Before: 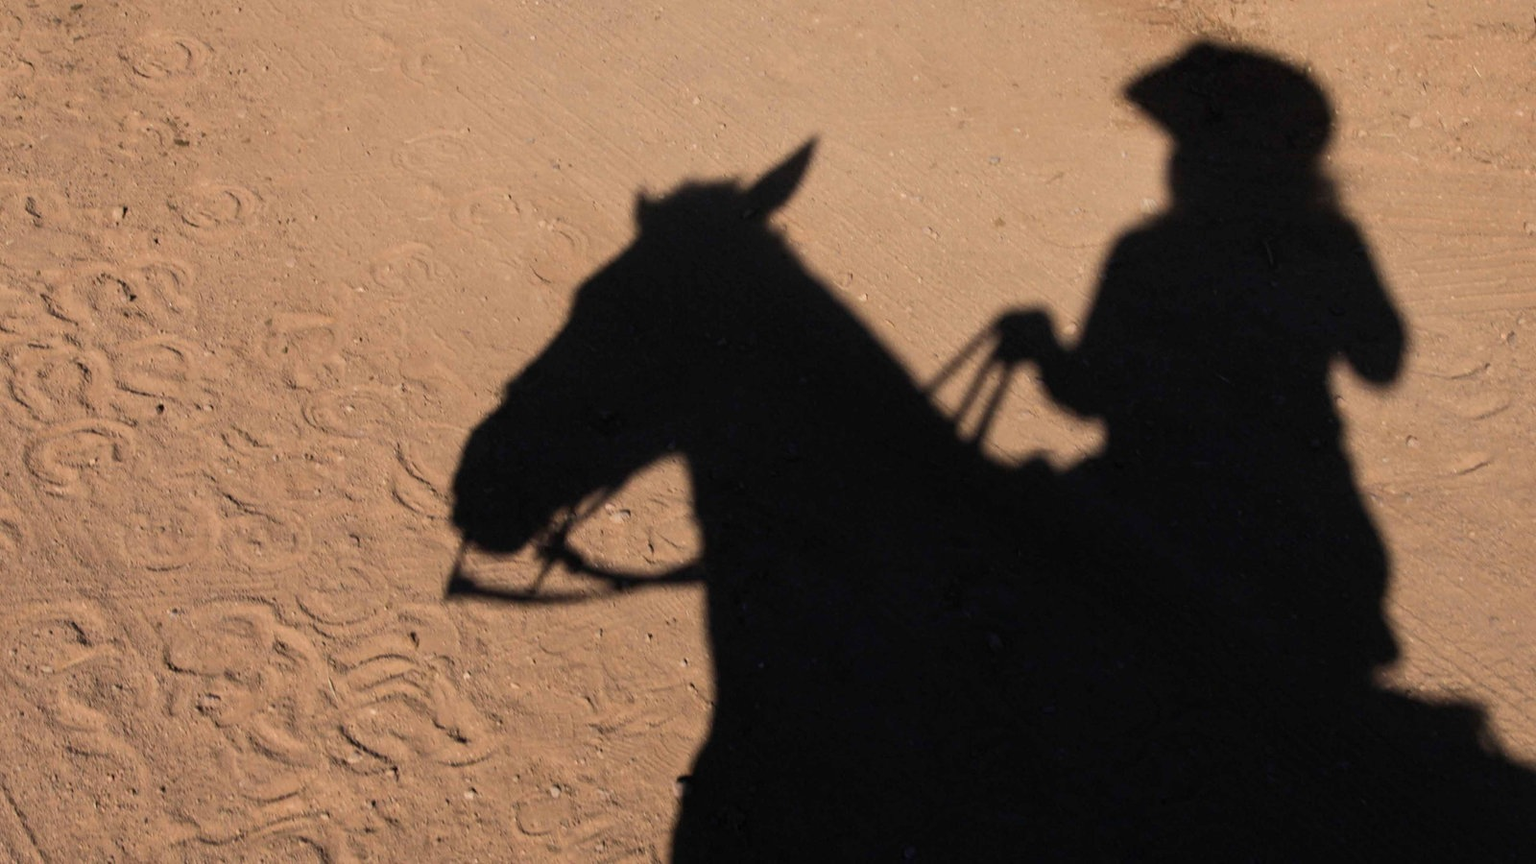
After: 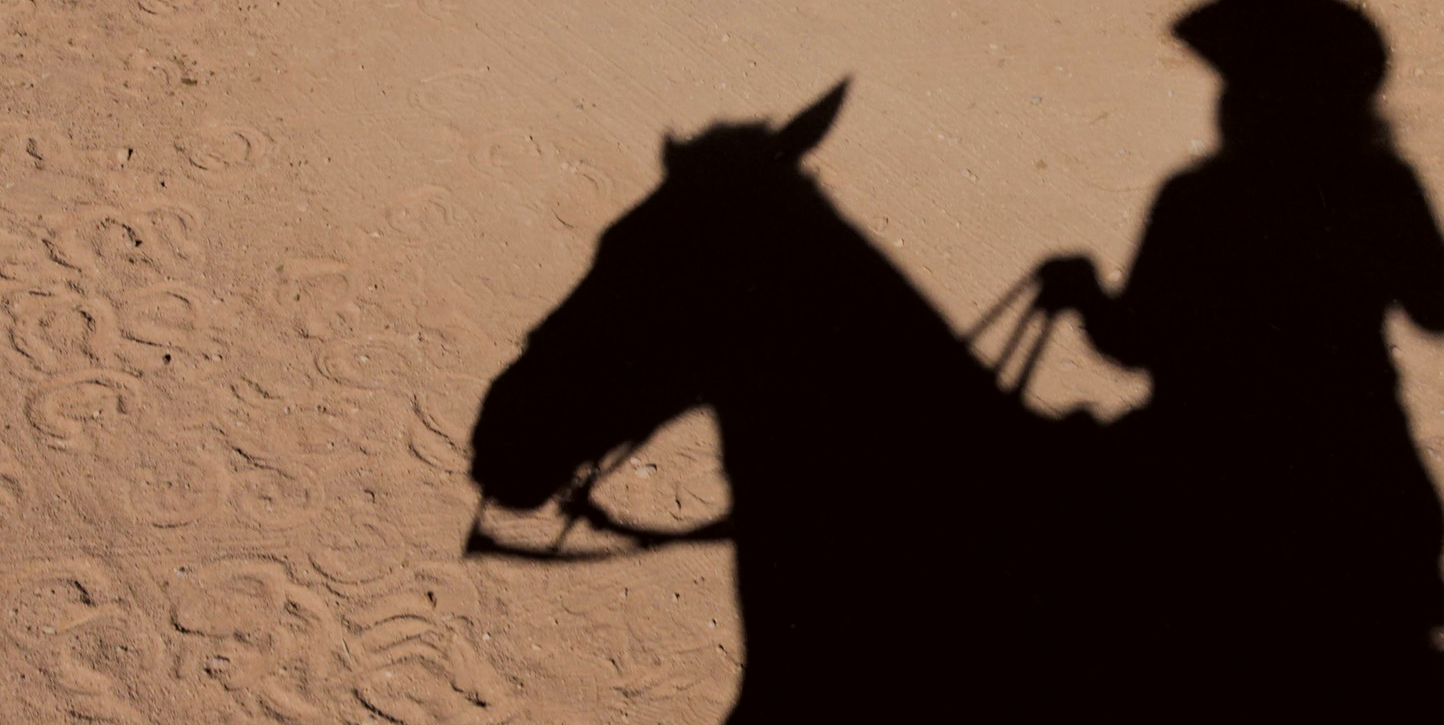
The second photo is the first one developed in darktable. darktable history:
filmic rgb: black relative exposure -7.65 EV, white relative exposure 4.56 EV, hardness 3.61
crop: top 7.49%, right 9.717%, bottom 11.943%
color correction: highlights a* -2.73, highlights b* -2.09, shadows a* 2.41, shadows b* 2.73
